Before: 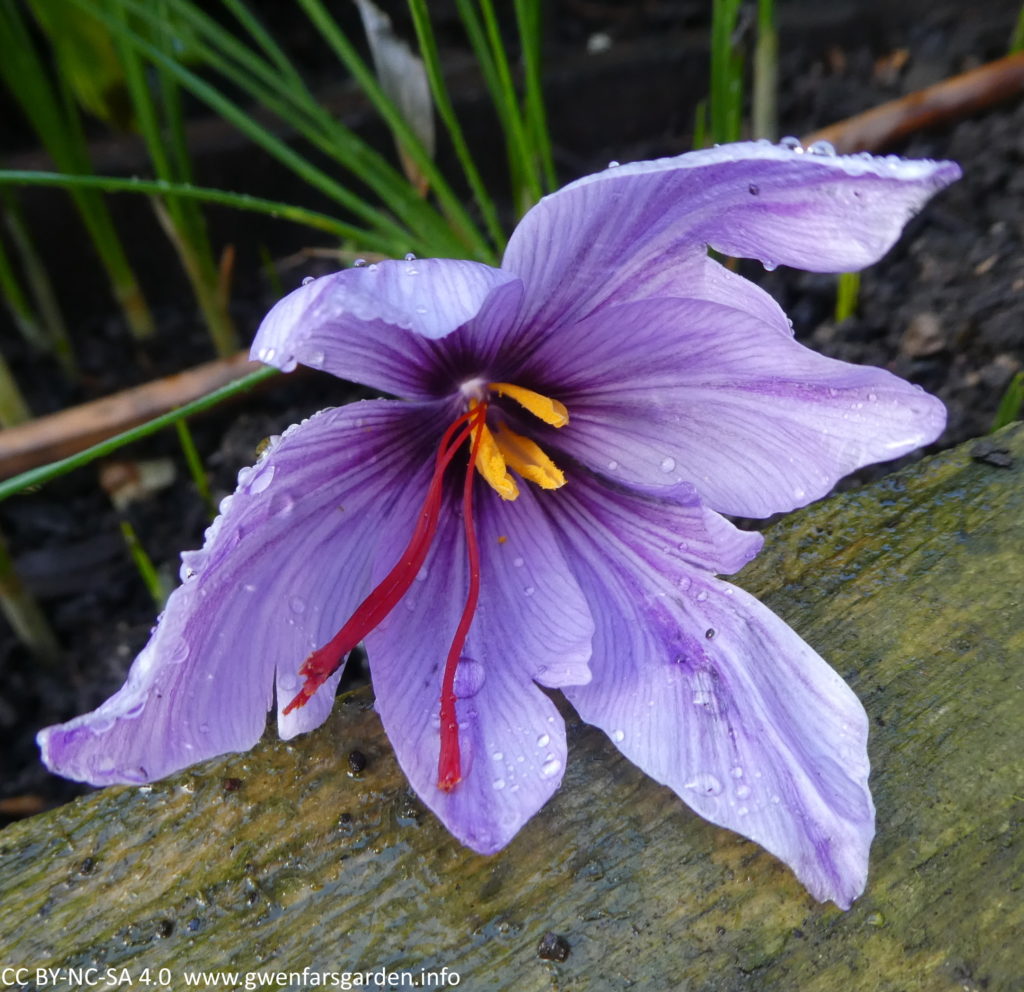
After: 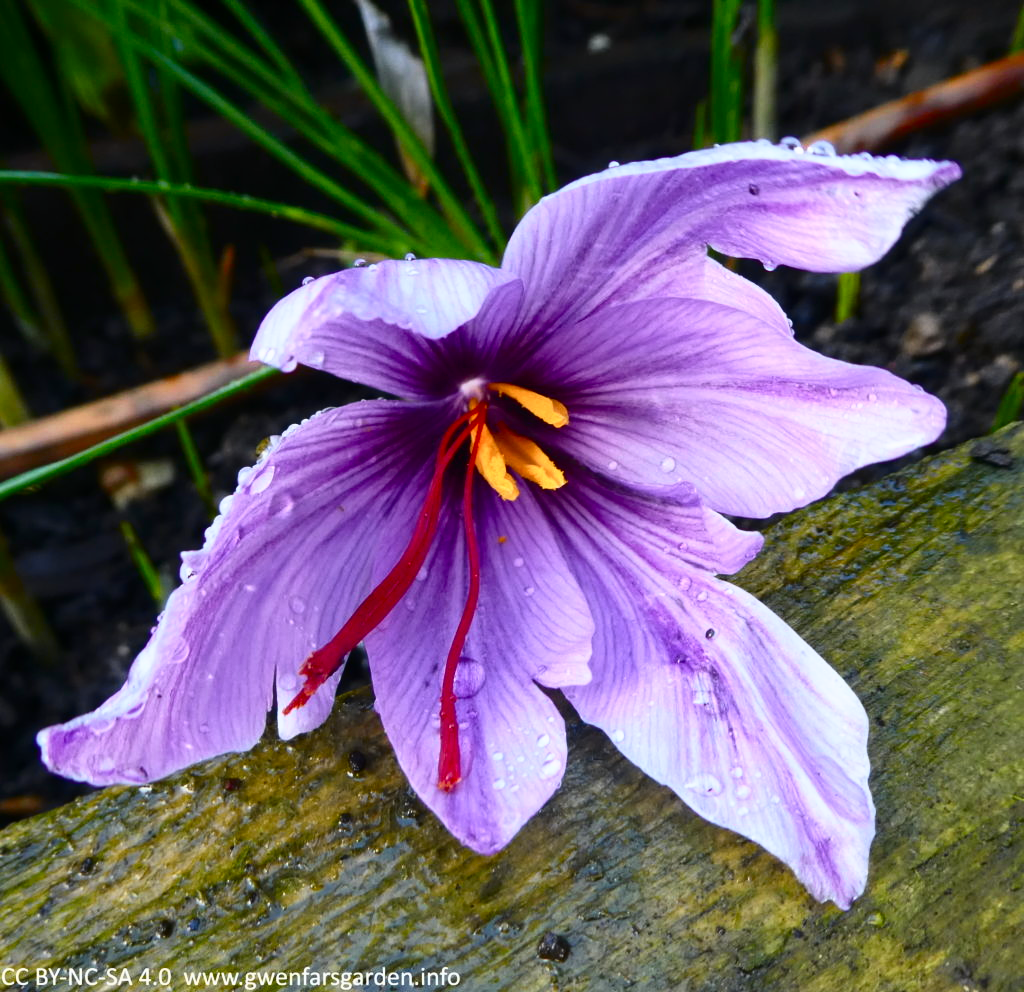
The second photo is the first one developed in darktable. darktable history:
tone curve: curves: ch0 [(0, 0) (0.187, 0.12) (0.384, 0.363) (0.618, 0.698) (0.754, 0.857) (0.875, 0.956) (1, 0.987)]; ch1 [(0, 0) (0.402, 0.36) (0.476, 0.466) (0.501, 0.501) (0.518, 0.514) (0.564, 0.608) (0.614, 0.664) (0.692, 0.744) (1, 1)]; ch2 [(0, 0) (0.435, 0.412) (0.483, 0.481) (0.503, 0.503) (0.522, 0.535) (0.563, 0.601) (0.627, 0.699) (0.699, 0.753) (0.997, 0.858)], color space Lab, independent channels
